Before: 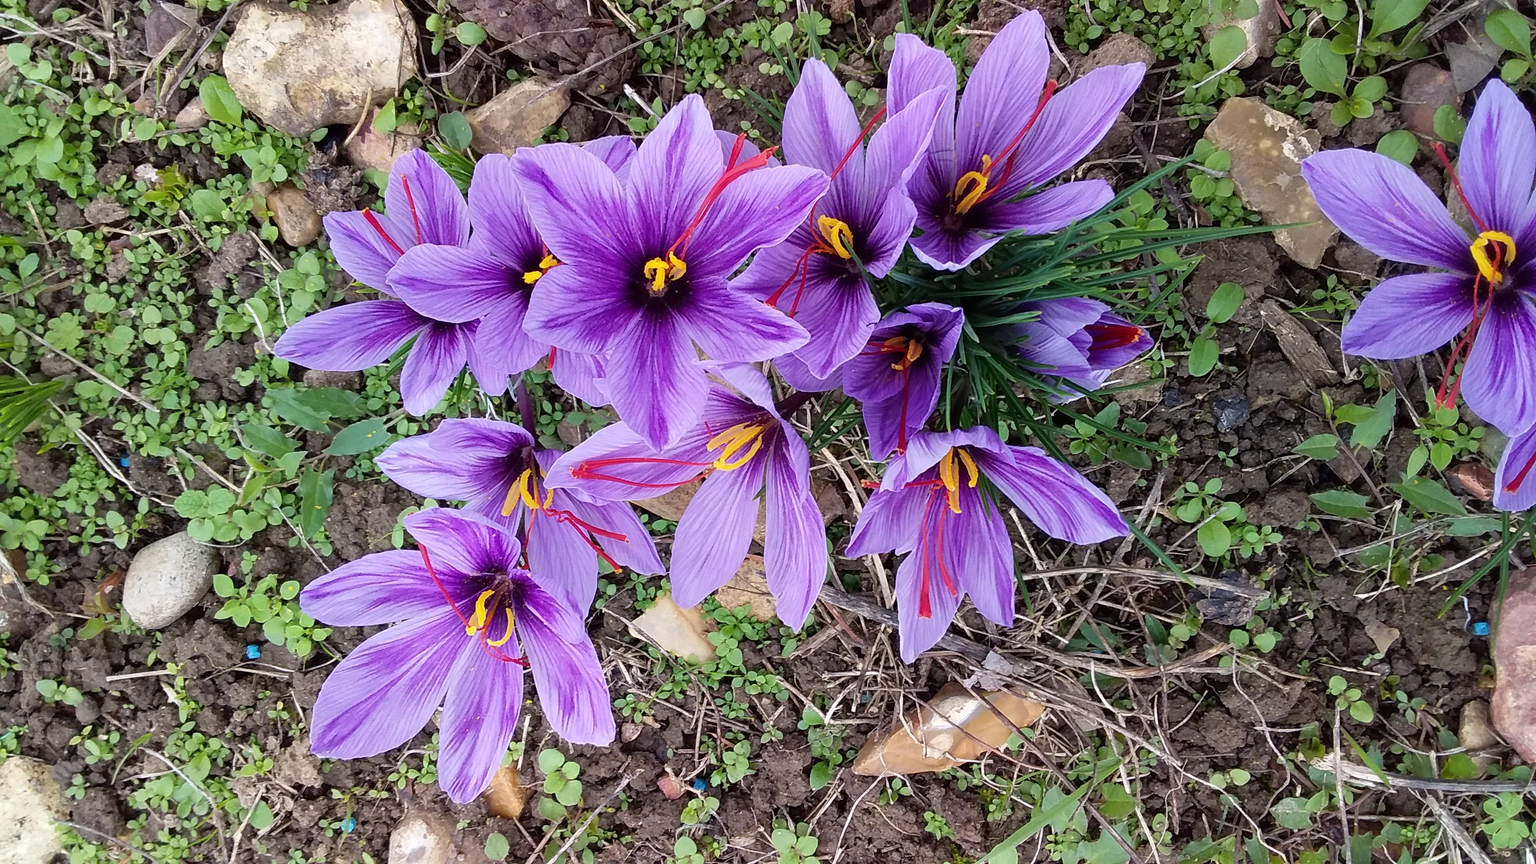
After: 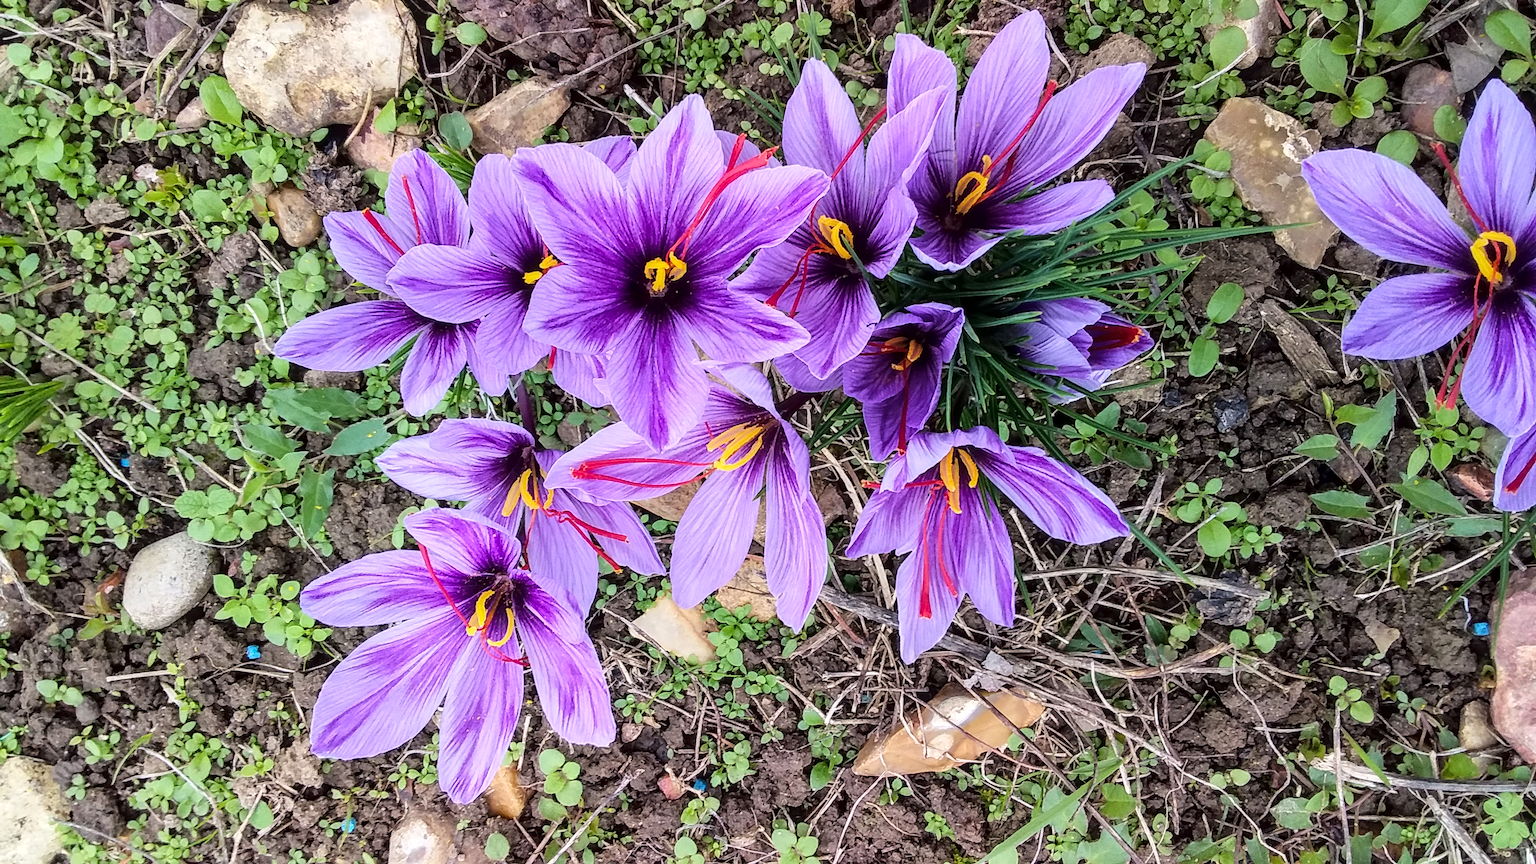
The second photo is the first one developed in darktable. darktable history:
local contrast: on, module defaults
tone curve: curves: ch0 [(0, 0) (0.003, 0.015) (0.011, 0.019) (0.025, 0.026) (0.044, 0.041) (0.069, 0.057) (0.1, 0.085) (0.136, 0.116) (0.177, 0.158) (0.224, 0.215) (0.277, 0.286) (0.335, 0.367) (0.399, 0.452) (0.468, 0.534) (0.543, 0.612) (0.623, 0.698) (0.709, 0.775) (0.801, 0.858) (0.898, 0.928) (1, 1)], color space Lab, linked channels, preserve colors none
